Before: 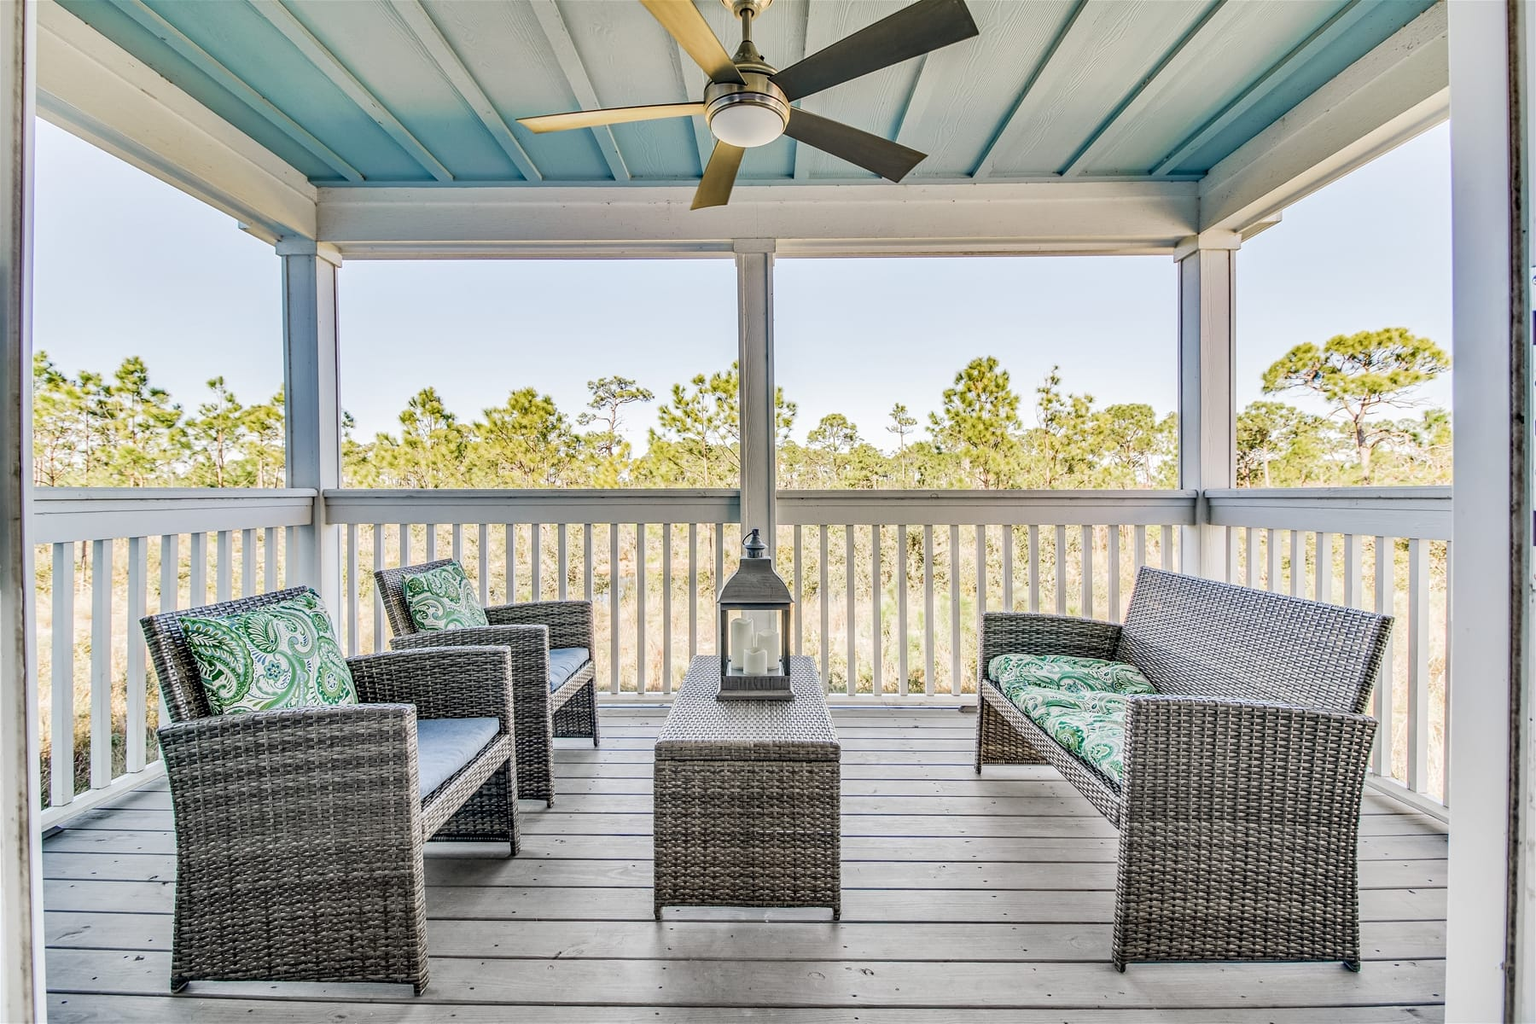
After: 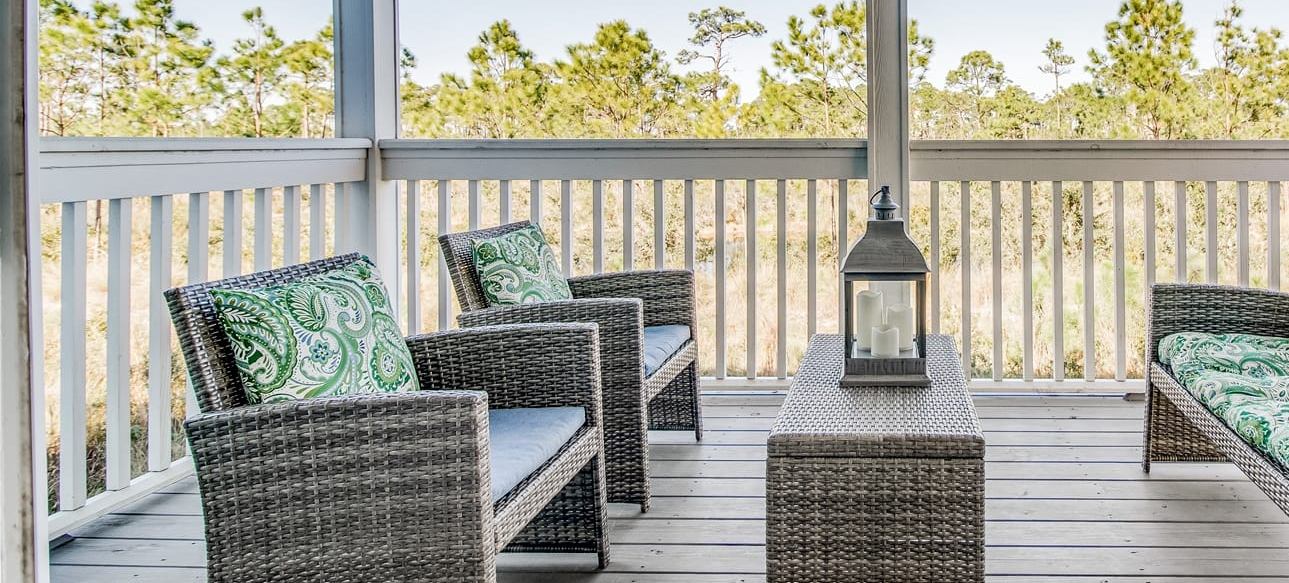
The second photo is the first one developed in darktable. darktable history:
crop: top 36.188%, right 28.384%, bottom 15.158%
